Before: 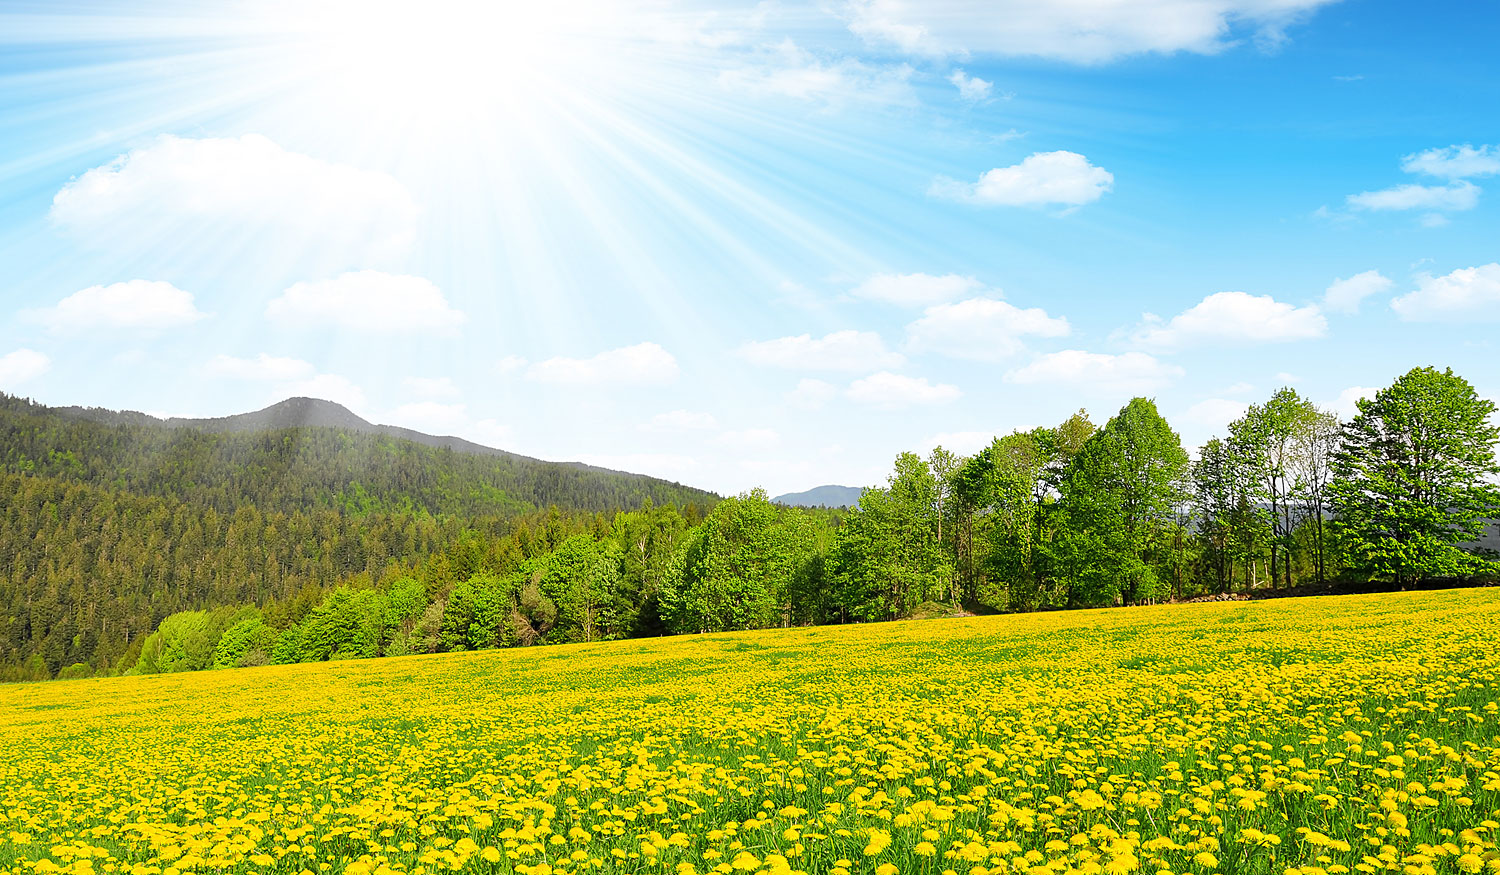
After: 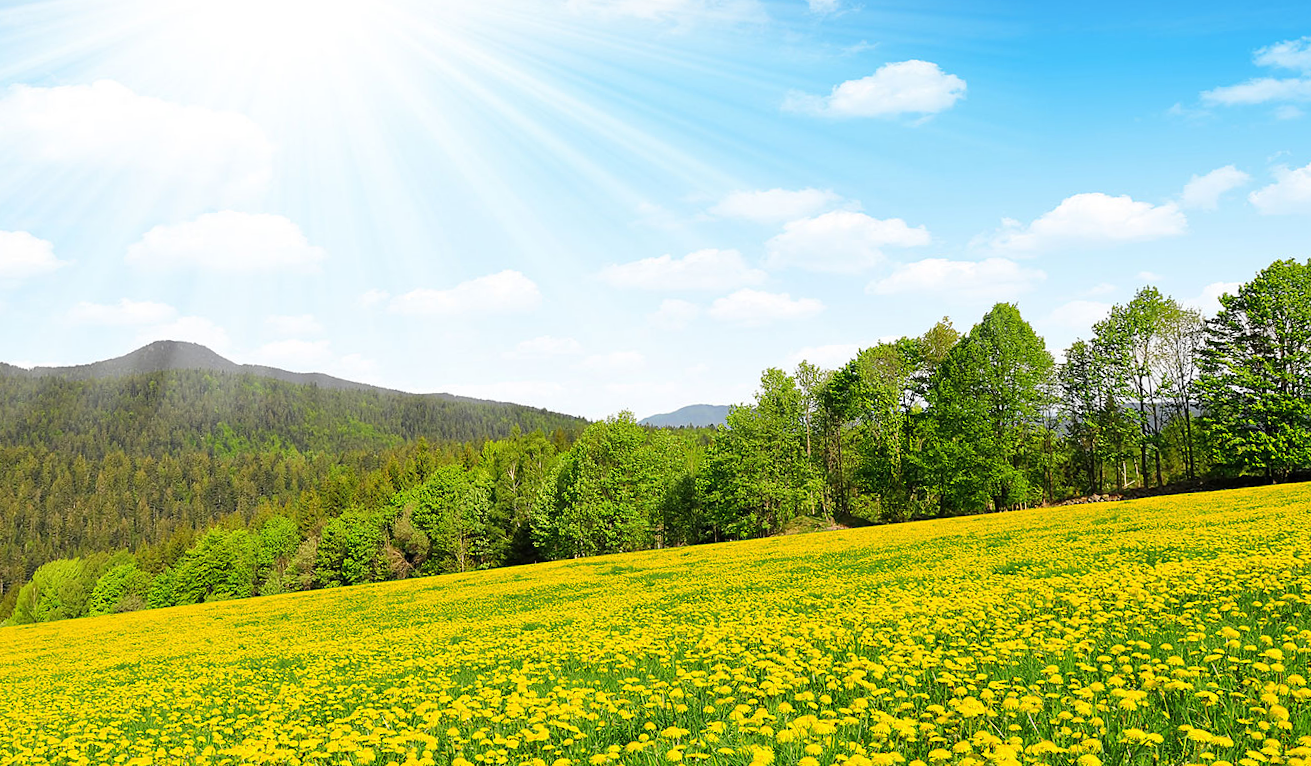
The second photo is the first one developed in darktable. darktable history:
crop and rotate: angle 2.59°, left 5.901%, top 5.715%
